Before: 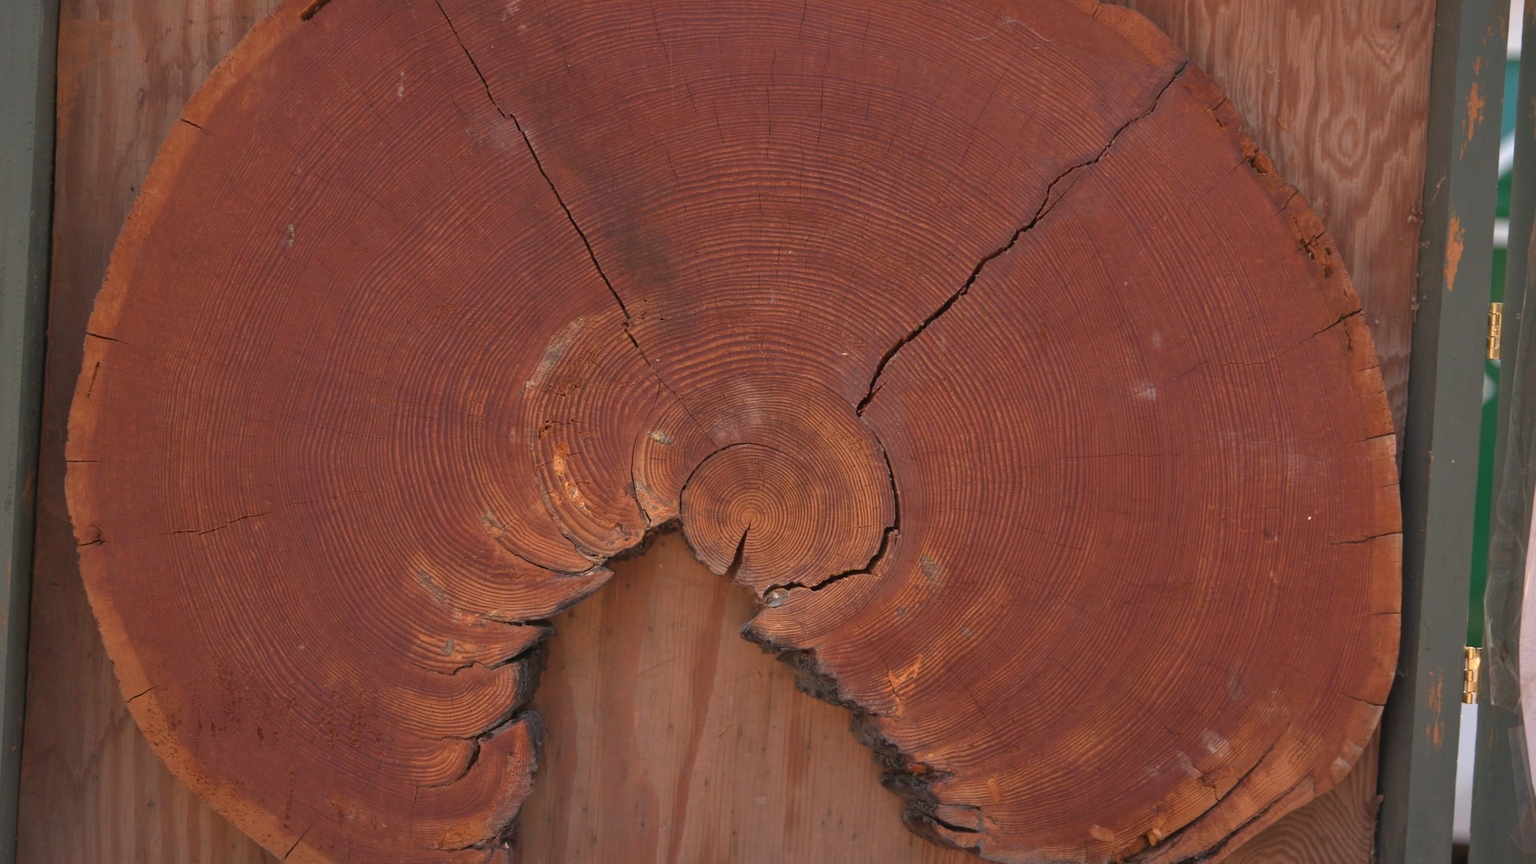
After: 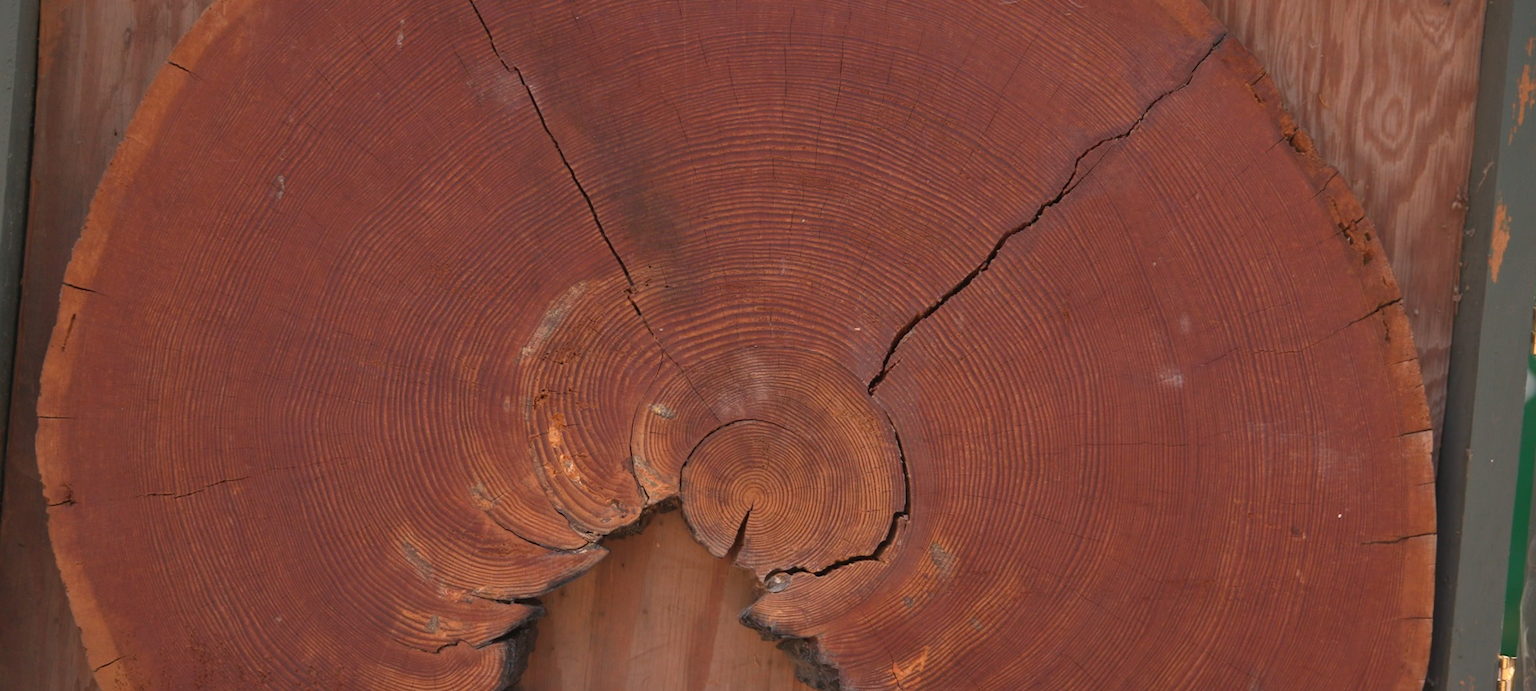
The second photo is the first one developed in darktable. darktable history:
rotate and perspective: rotation 1.72°, automatic cropping off
crop: left 2.737%, top 7.287%, right 3.421%, bottom 20.179%
